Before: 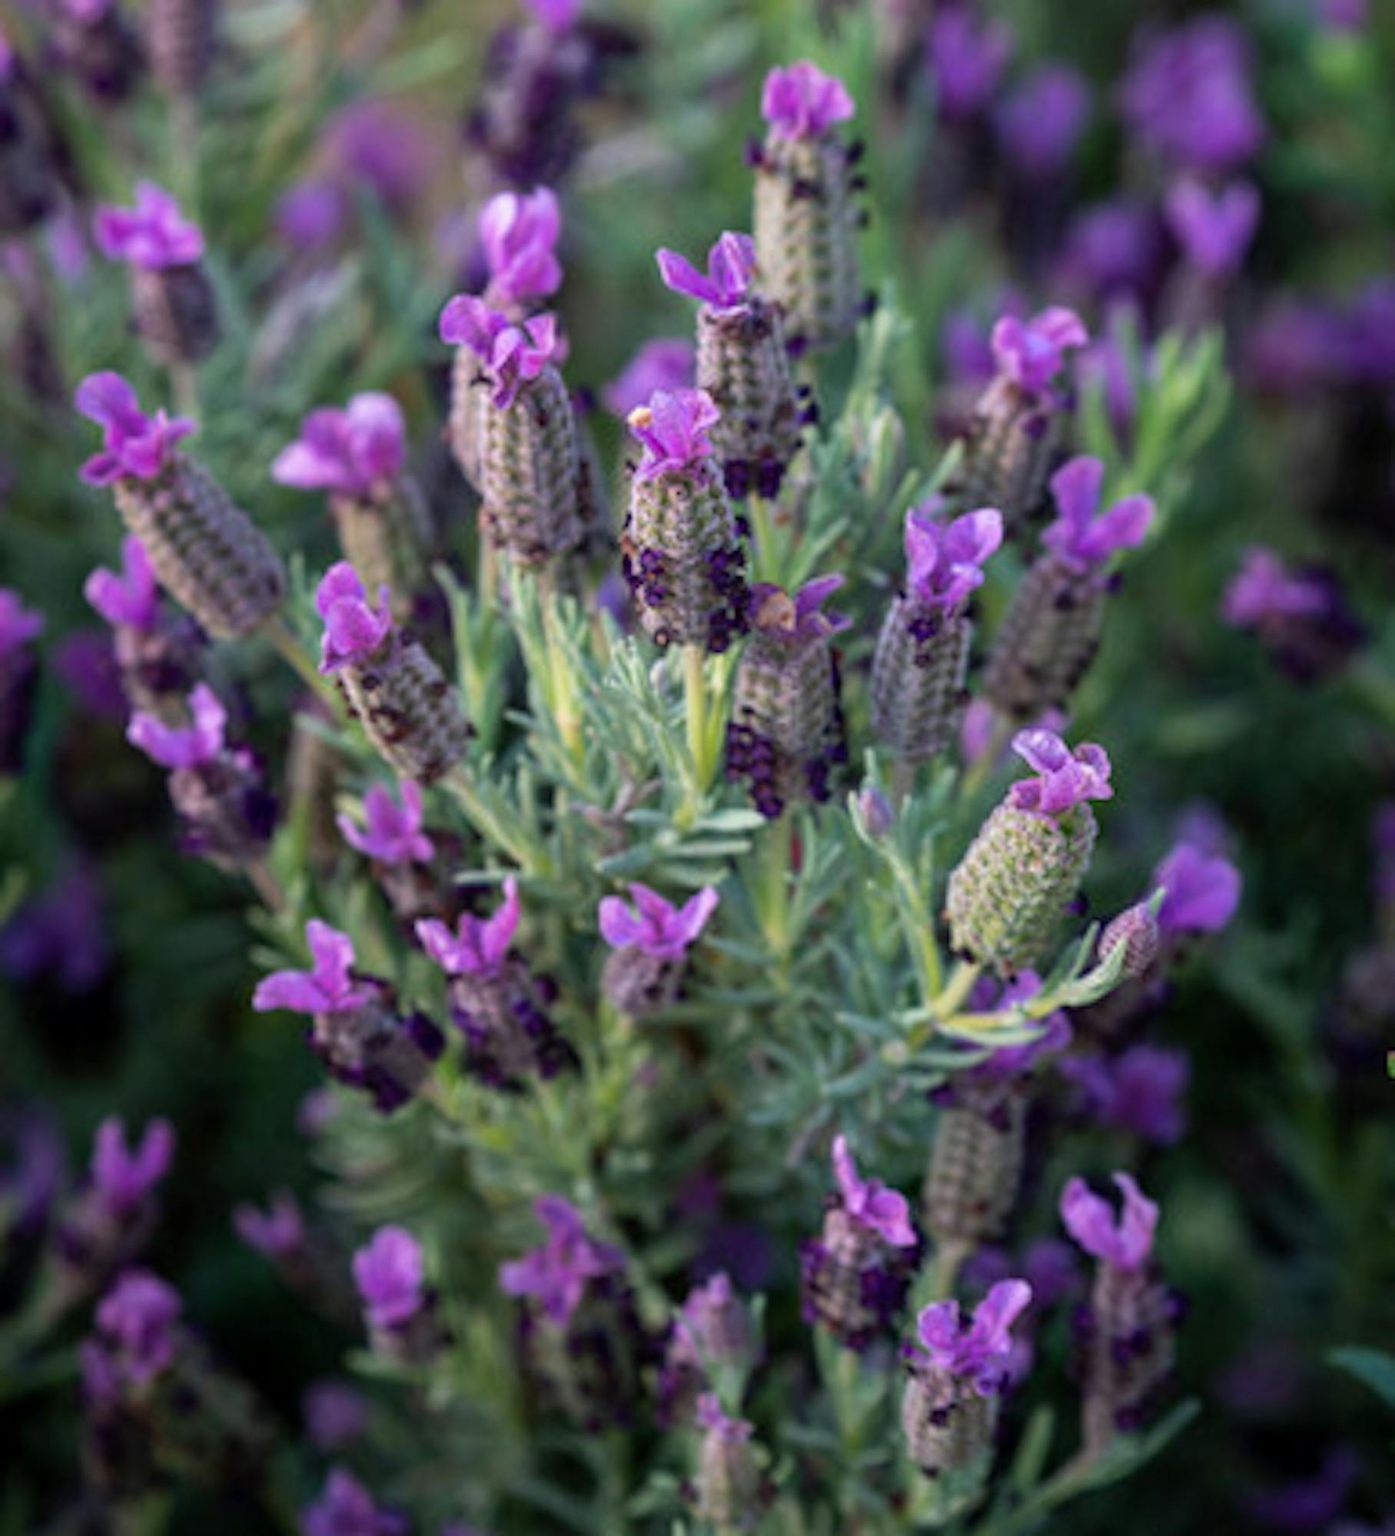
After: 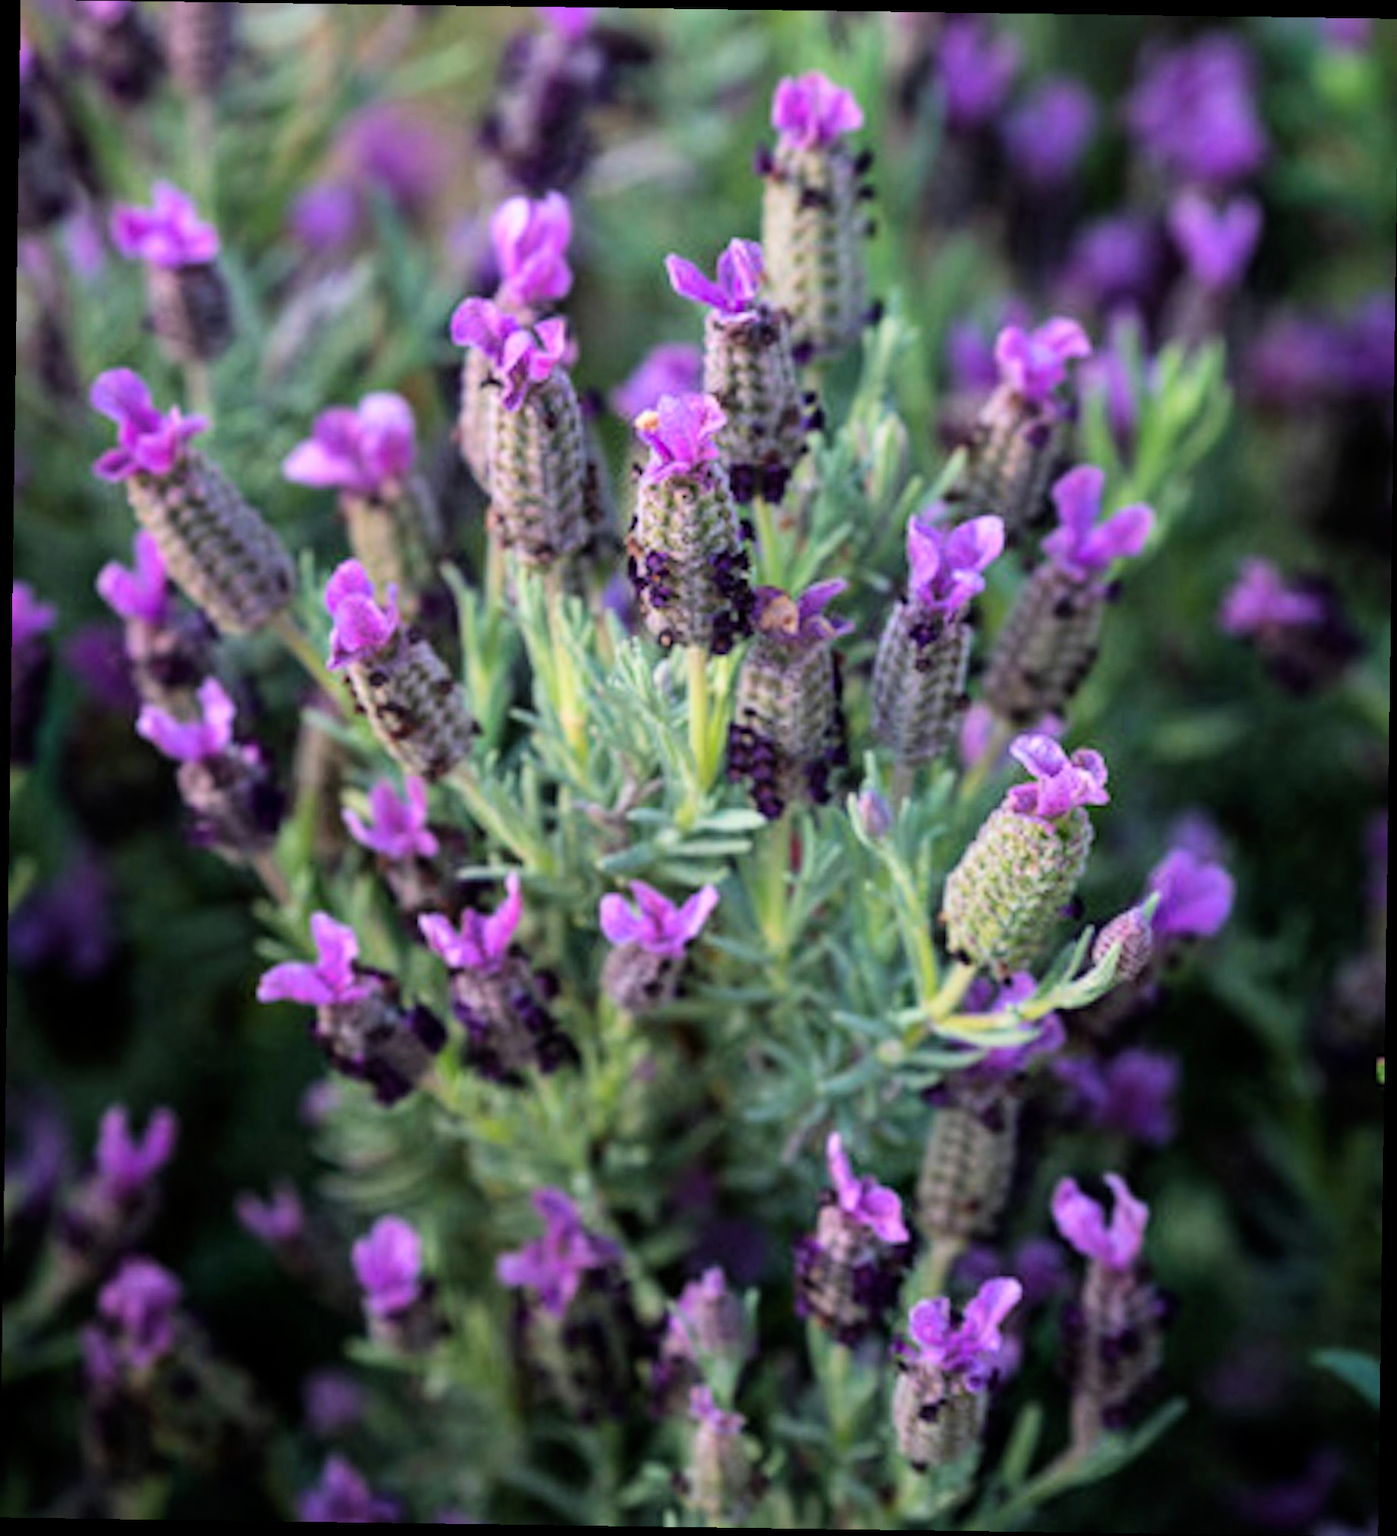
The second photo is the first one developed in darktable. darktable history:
tone curve: curves: ch0 [(0, 0) (0.004, 0.001) (0.133, 0.112) (0.325, 0.362) (0.832, 0.893) (1, 1)], color space Lab, linked channels, preserve colors none
rotate and perspective: rotation 0.8°, automatic cropping off
